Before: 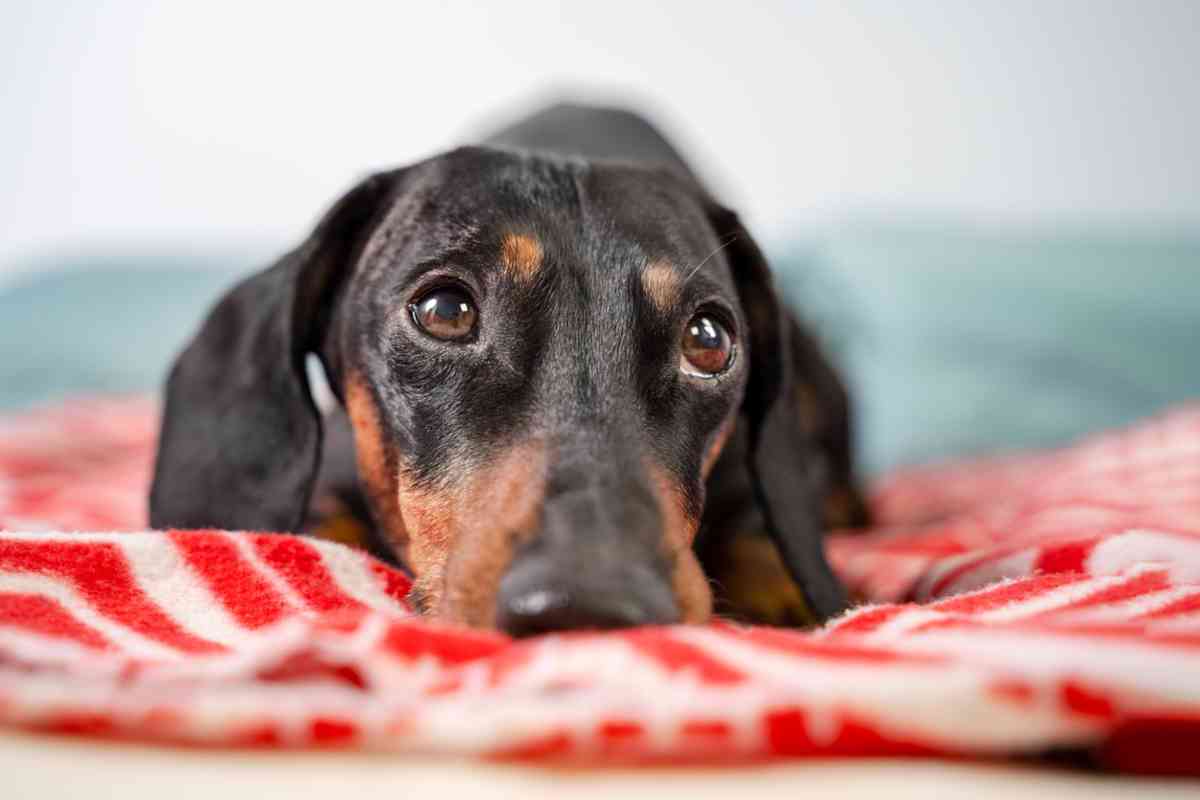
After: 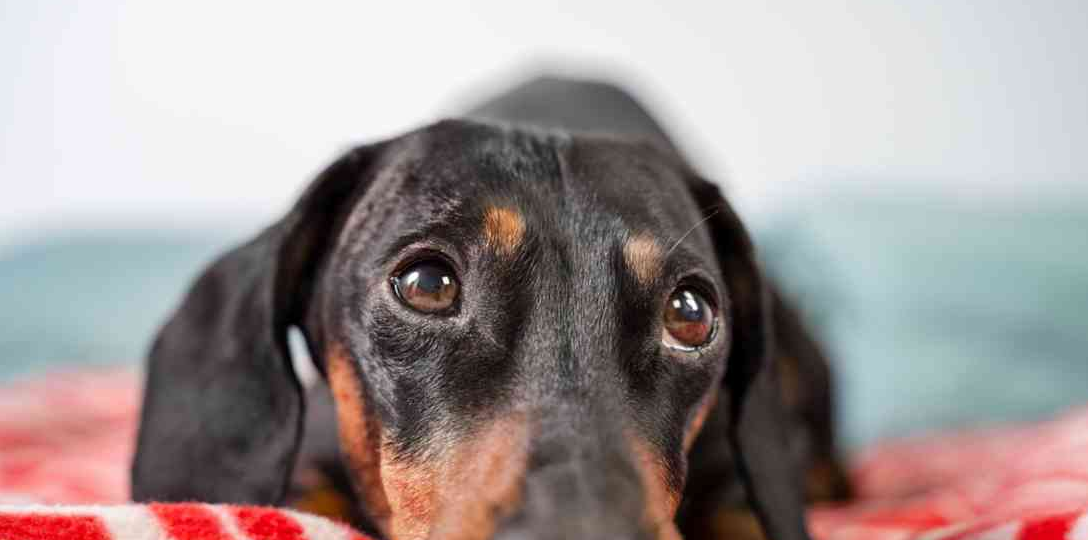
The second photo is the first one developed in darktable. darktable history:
exposure: compensate highlight preservation false
crop: left 1.509%, top 3.452%, right 7.696%, bottom 28.452%
